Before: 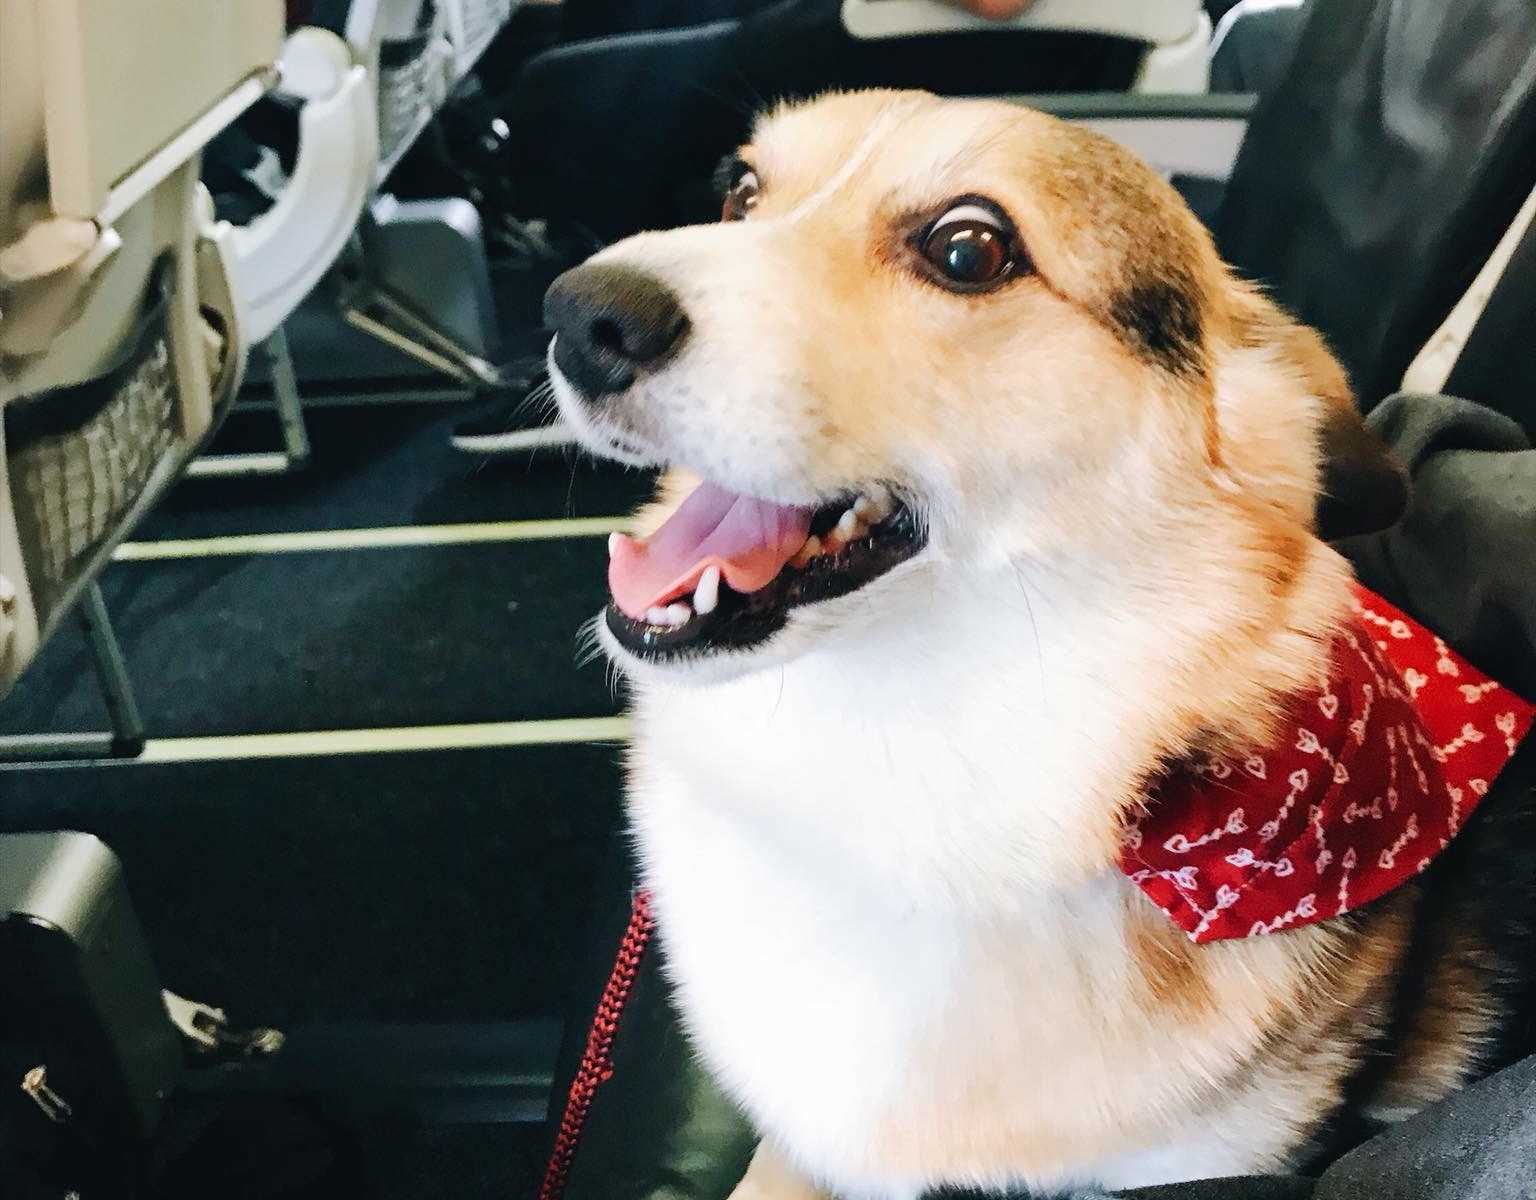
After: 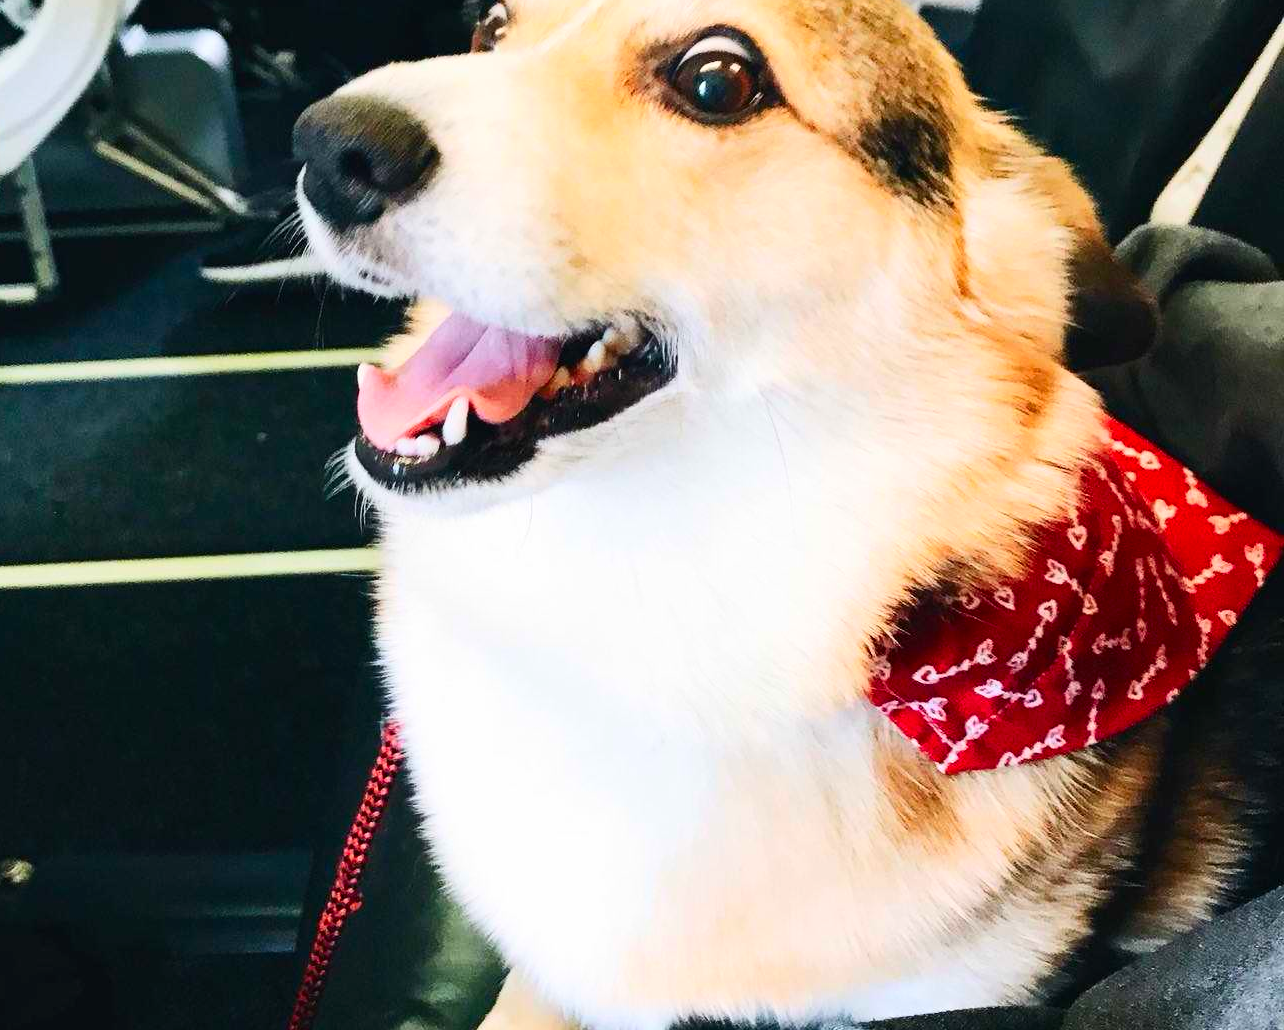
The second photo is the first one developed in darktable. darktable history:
contrast brightness saturation: contrast 0.232, brightness 0.098, saturation 0.293
crop: left 16.364%, top 14.15%
